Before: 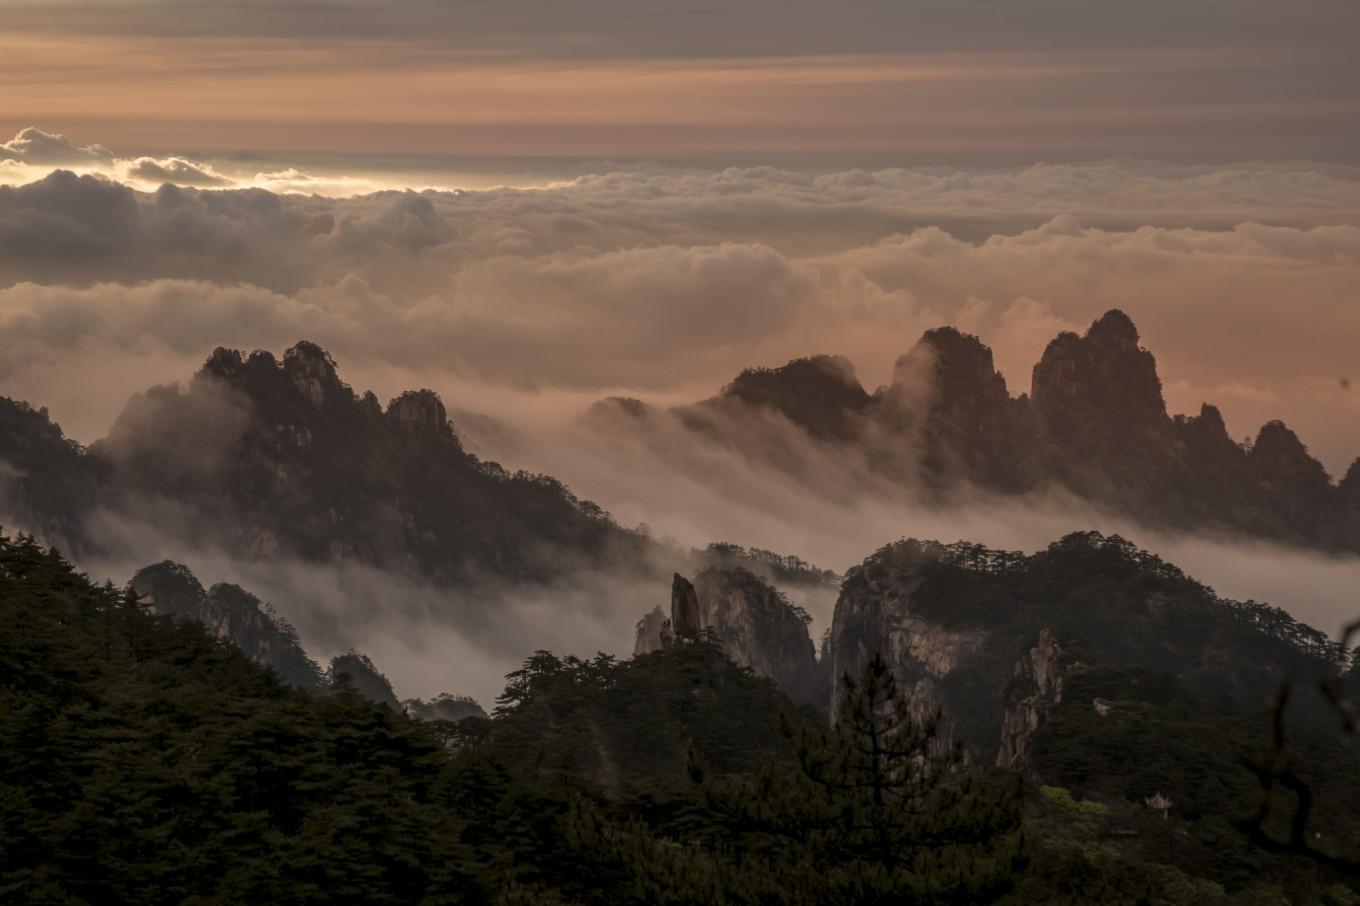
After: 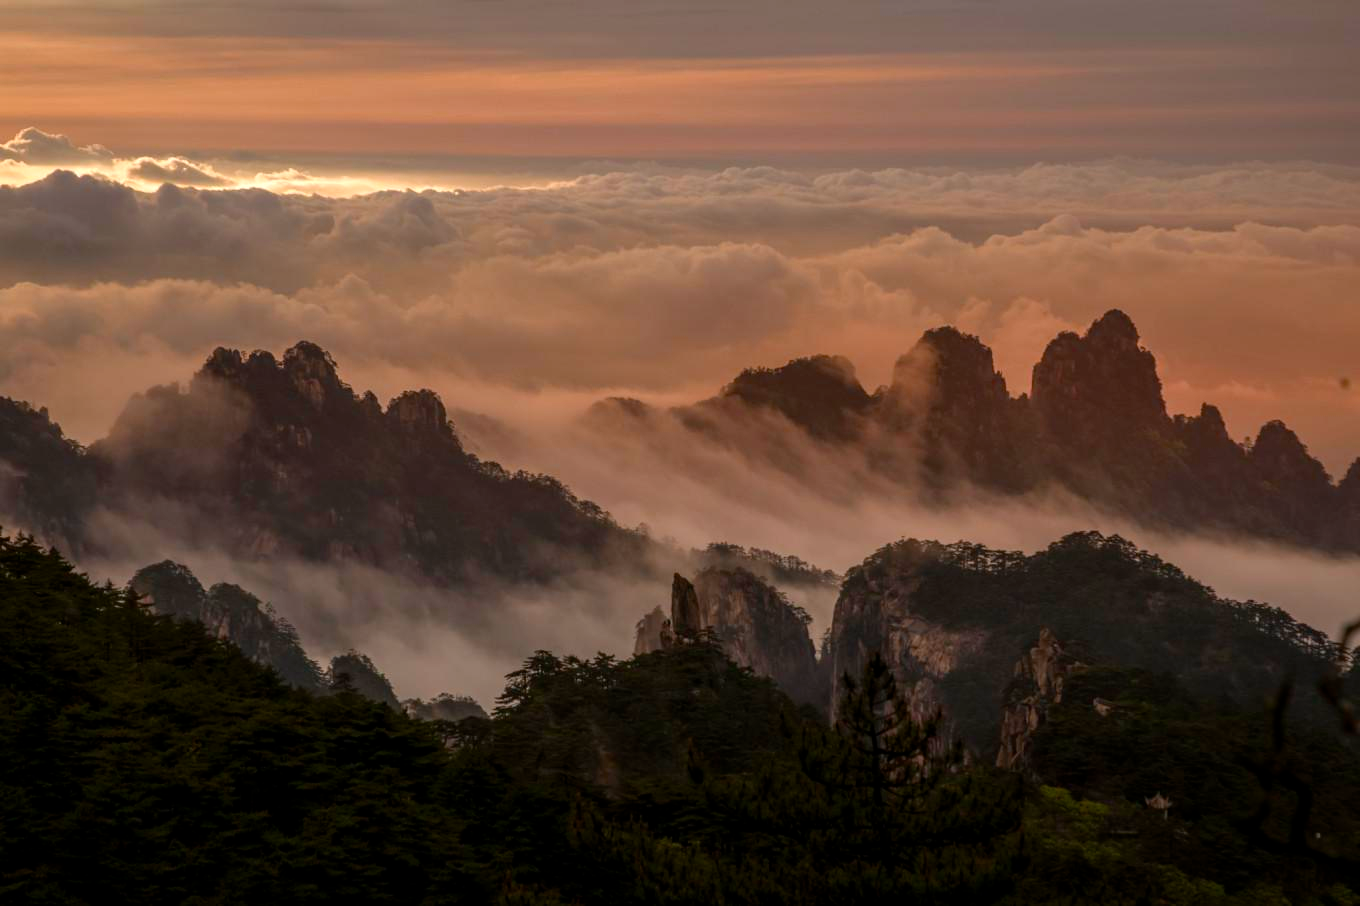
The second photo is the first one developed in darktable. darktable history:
color balance rgb: linear chroma grading › shadows 16%, perceptual saturation grading › global saturation 8%, perceptual saturation grading › shadows 4%, perceptual brilliance grading › global brilliance 2%, perceptual brilliance grading › highlights 8%, perceptual brilliance grading › shadows -4%, global vibrance 16%, saturation formula JzAzBz (2021)
tone equalizer: -7 EV 0.13 EV, smoothing diameter 25%, edges refinement/feathering 10, preserve details guided filter
